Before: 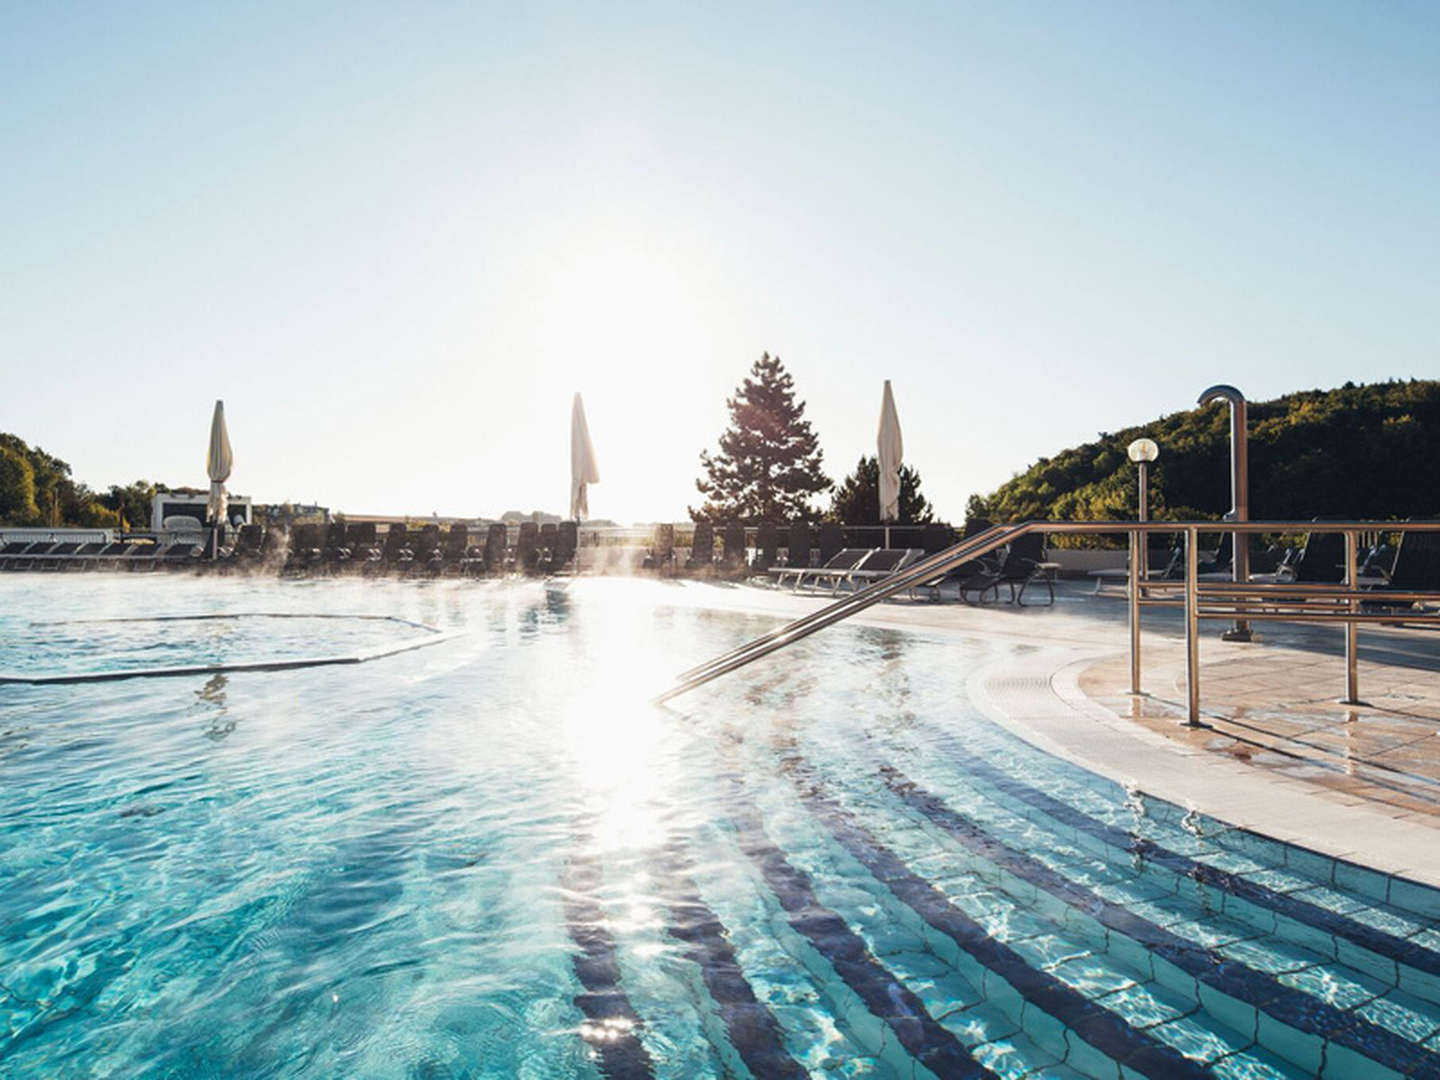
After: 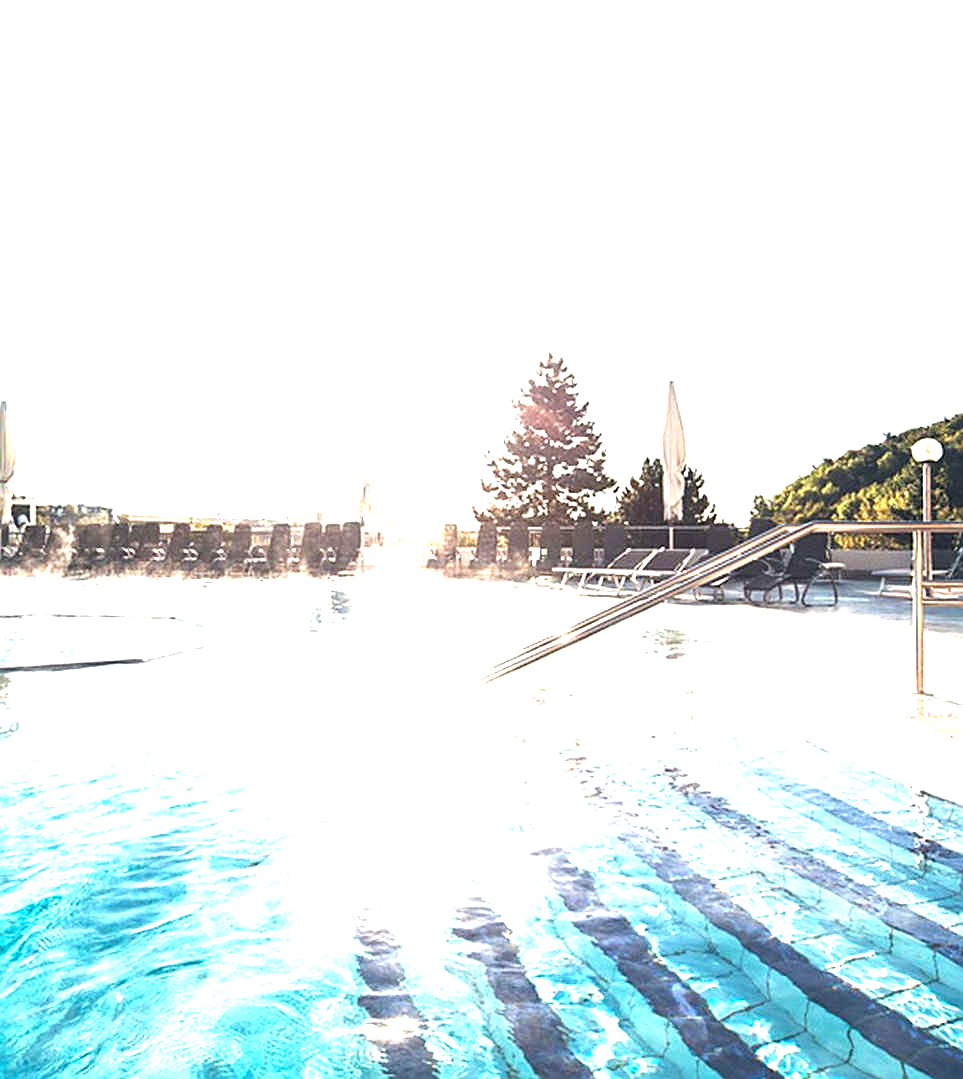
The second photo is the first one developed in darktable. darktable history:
exposure: black level correction 0, exposure 1.694 EV, compensate highlight preservation false
sharpen: amount 0.489
crop and rotate: left 15.017%, right 18.058%
